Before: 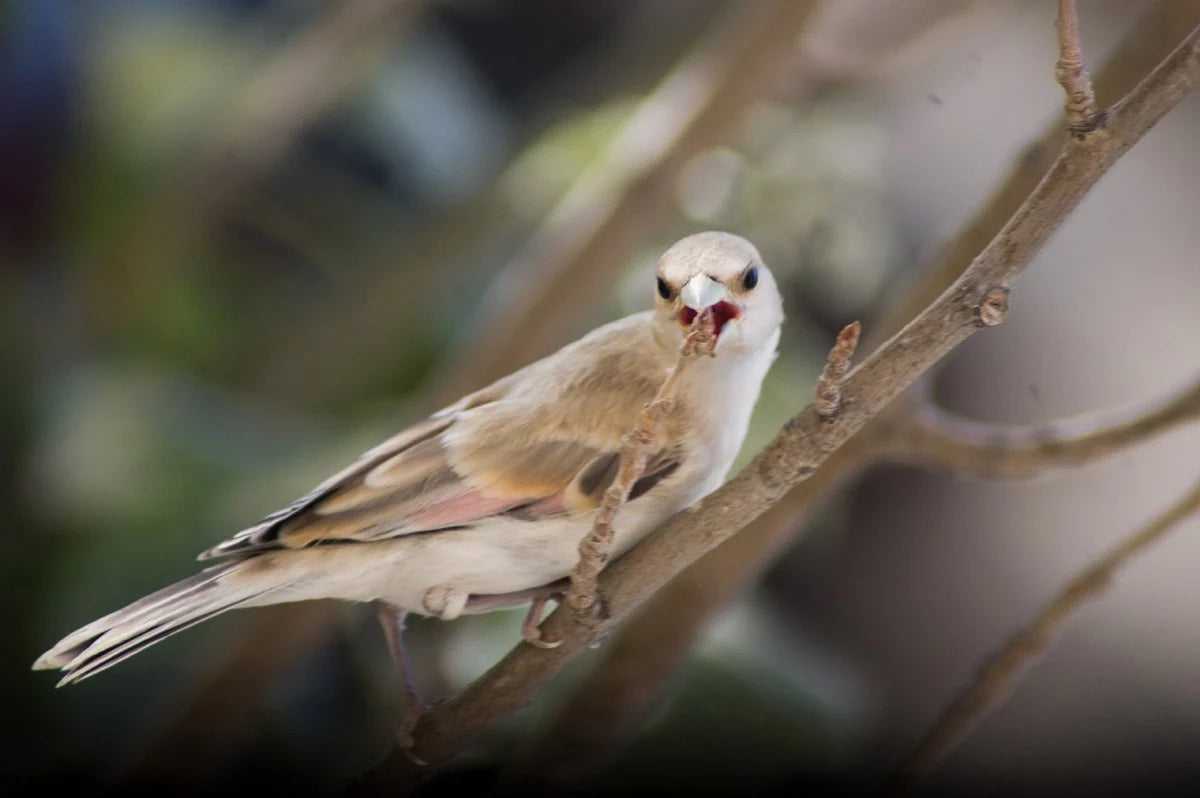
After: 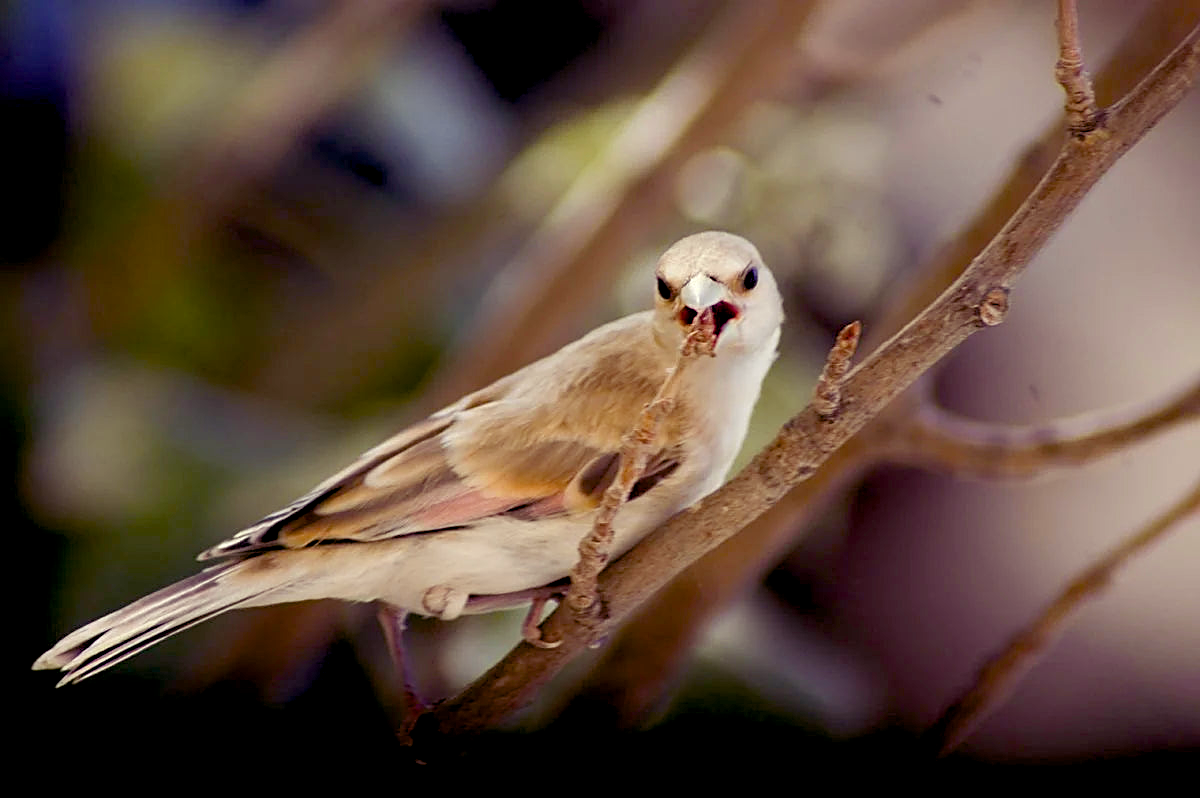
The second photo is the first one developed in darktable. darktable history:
exposure: black level correction 0.011, compensate highlight preservation false
color balance rgb: shadows lift › luminance -21.66%, shadows lift › chroma 8.98%, shadows lift › hue 283.37°, power › chroma 1.05%, power › hue 25.59°, highlights gain › luminance 6.08%, highlights gain › chroma 2.55%, highlights gain › hue 90°, global offset › luminance -0.87%, perceptual saturation grading › global saturation 25%, perceptual saturation grading › highlights -28.39%, perceptual saturation grading › shadows 33.98%
sharpen: on, module defaults
